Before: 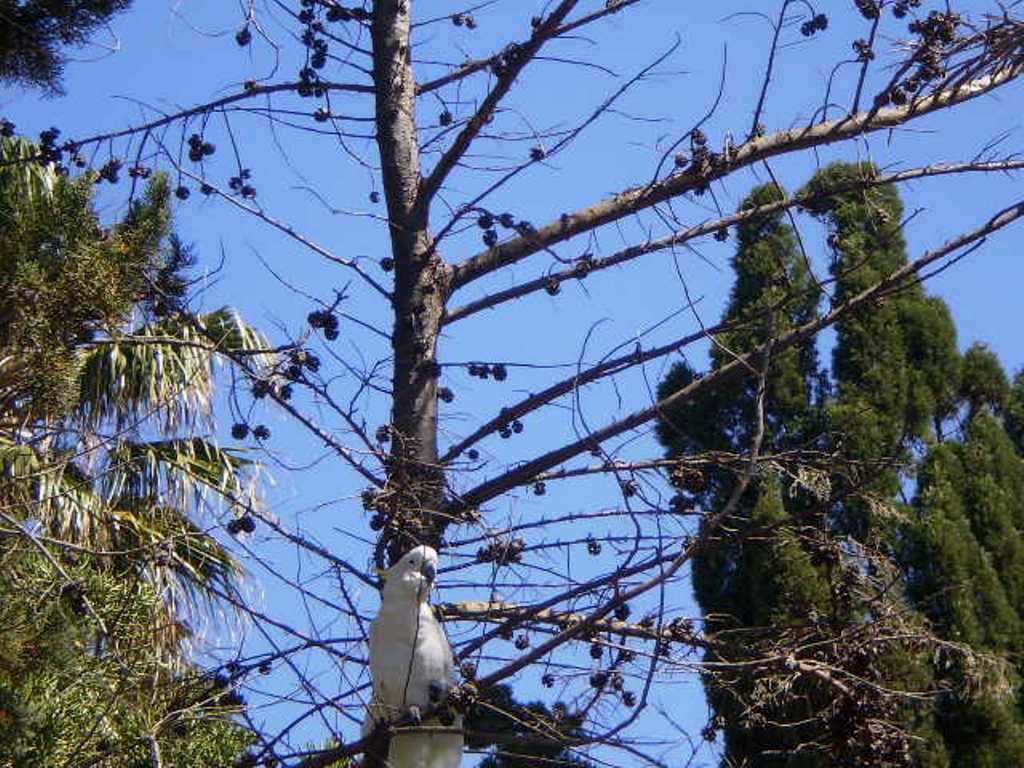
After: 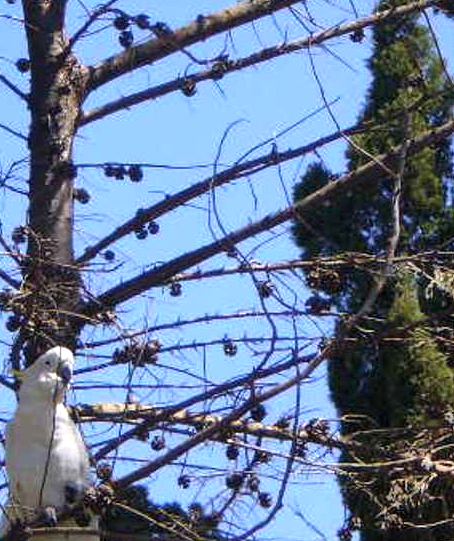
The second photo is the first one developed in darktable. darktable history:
exposure: black level correction 0, exposure 0.499 EV, compensate exposure bias true, compensate highlight preservation false
crop: left 35.567%, top 26.013%, right 20.073%, bottom 3.427%
shadows and highlights: soften with gaussian
